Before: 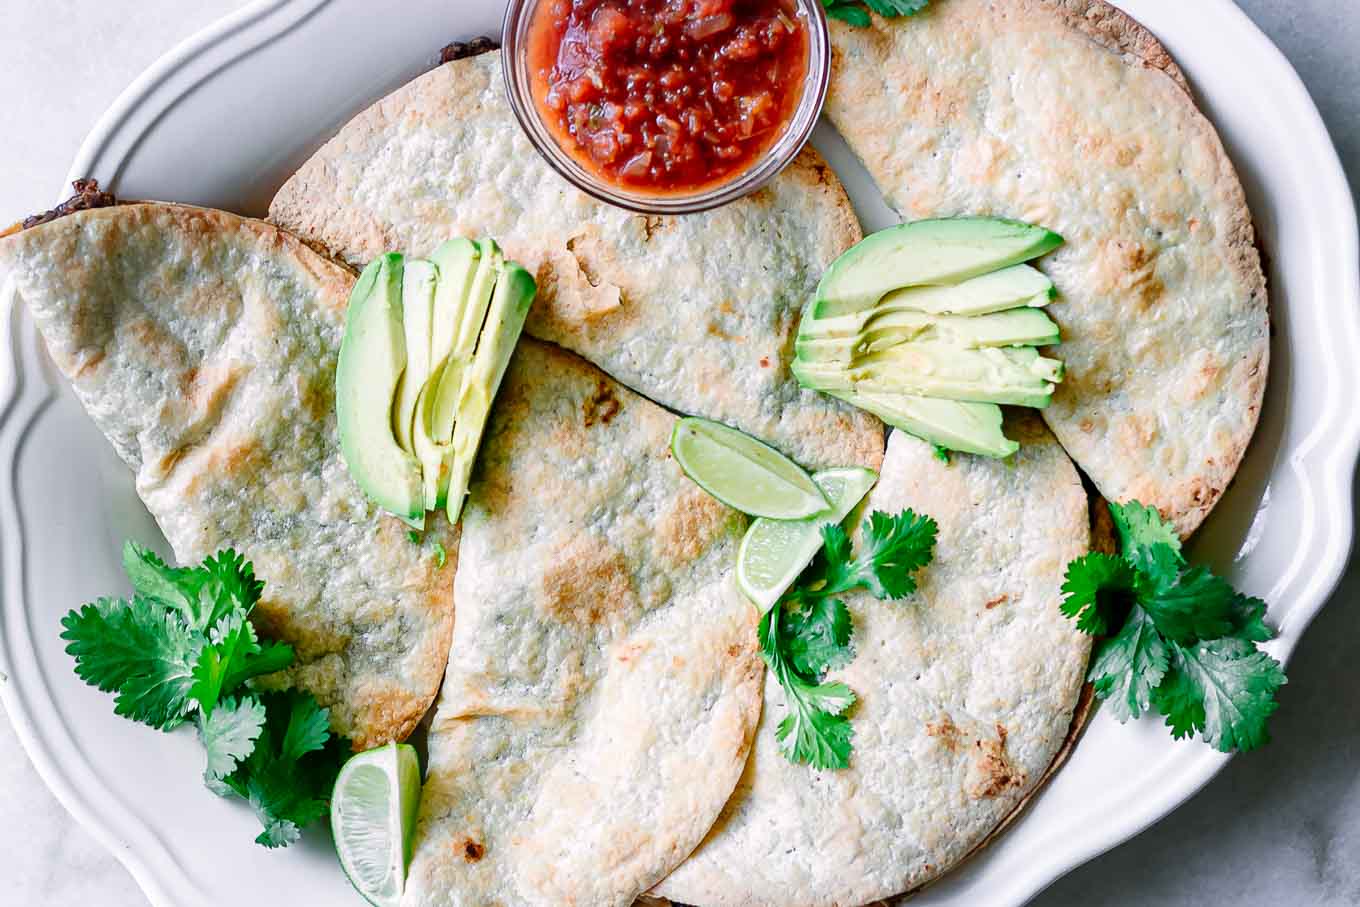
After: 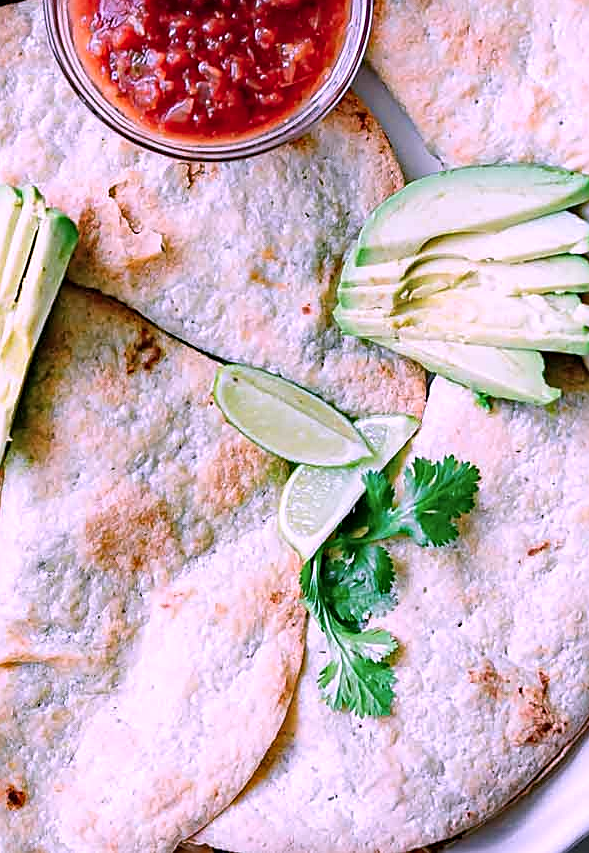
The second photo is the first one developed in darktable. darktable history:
color correction: highlights a* 15.4, highlights b* -20.6
tone equalizer: luminance estimator HSV value / RGB max
haze removal: adaptive false
sharpen: amount 0.499
crop: left 33.74%, top 5.926%, right 22.912%
